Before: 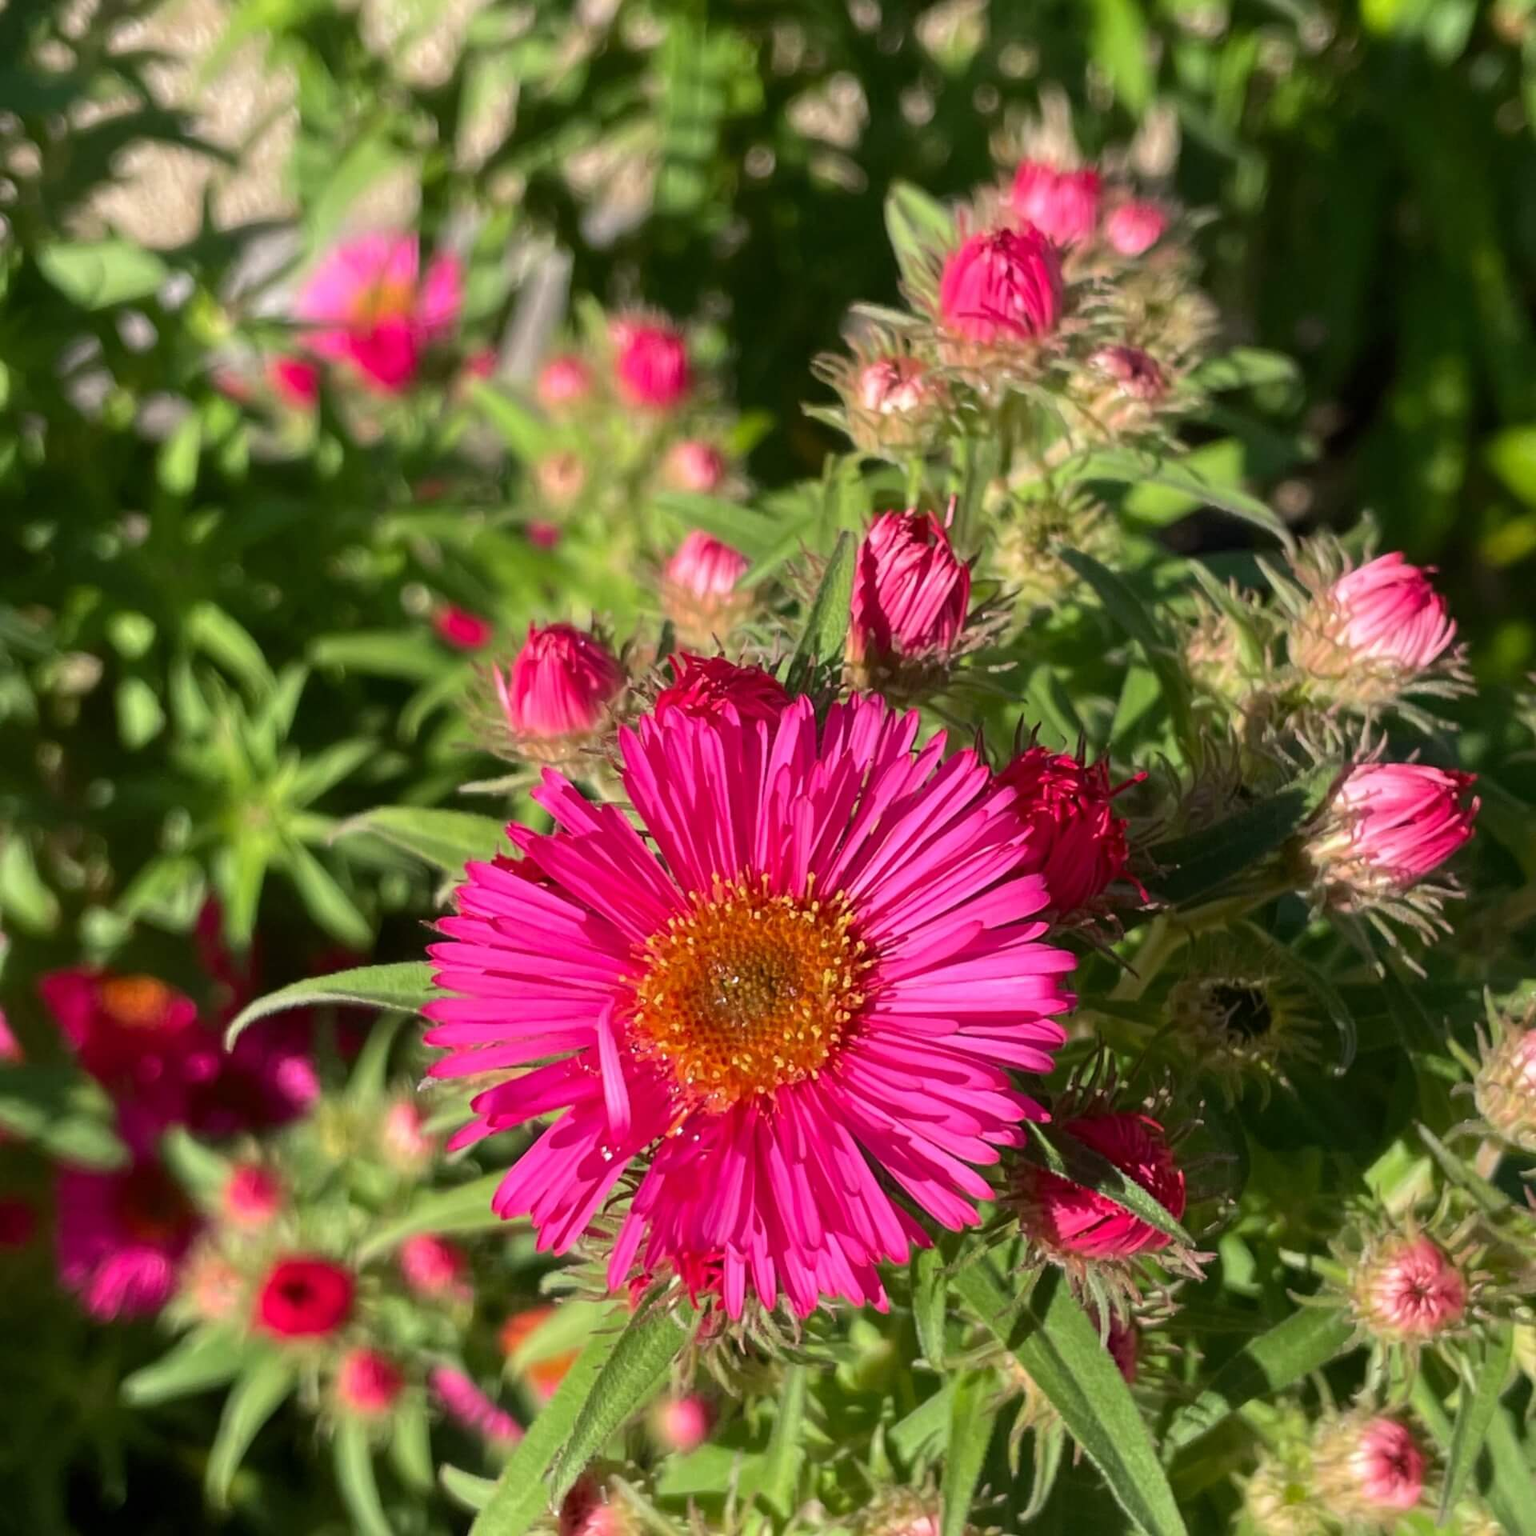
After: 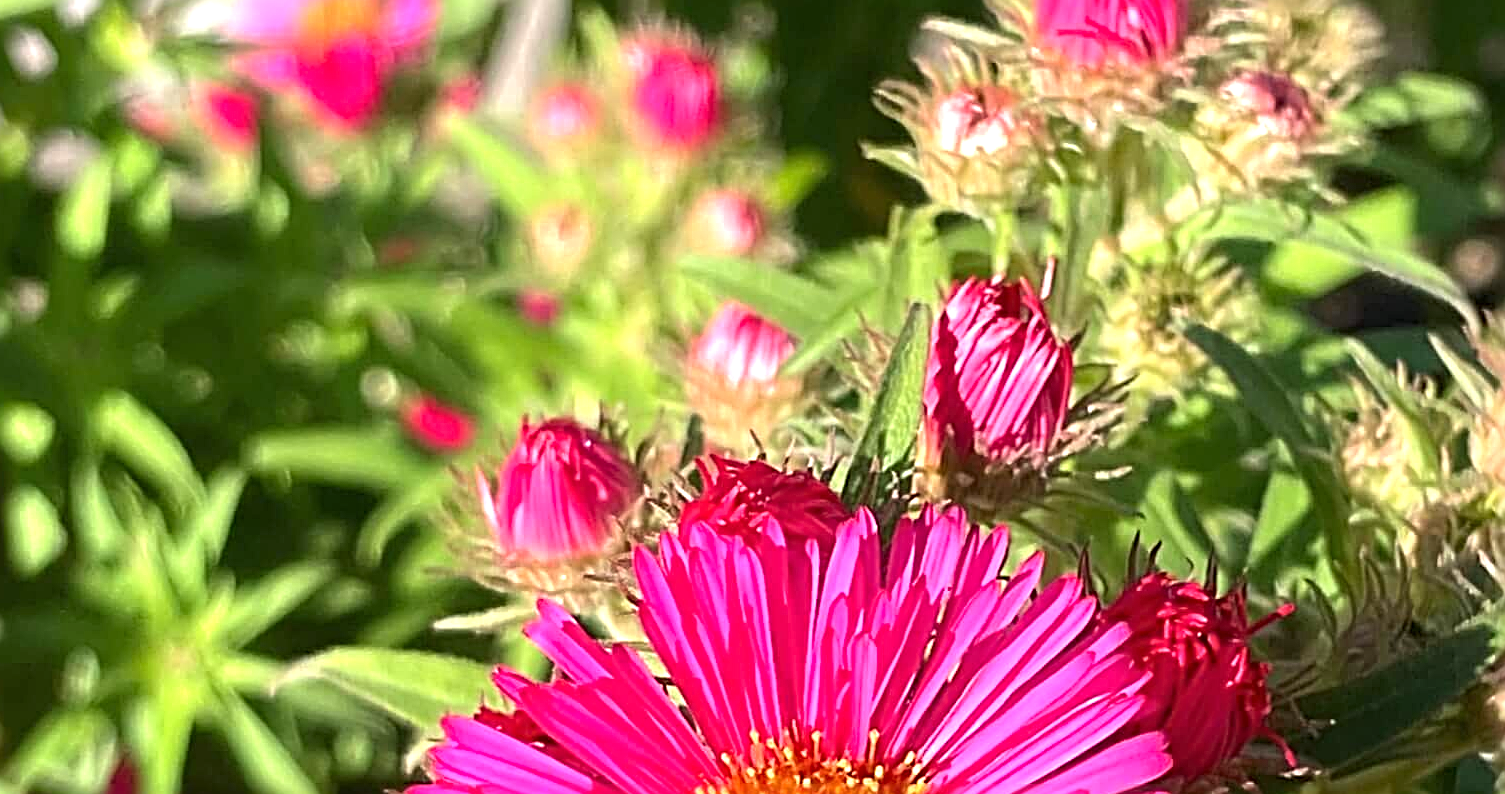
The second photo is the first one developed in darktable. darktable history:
crop: left 7.307%, top 18.811%, right 14.306%, bottom 39.831%
sharpen: radius 3.661, amount 0.918
exposure: black level correction 0, exposure 0.896 EV, compensate highlight preservation false
